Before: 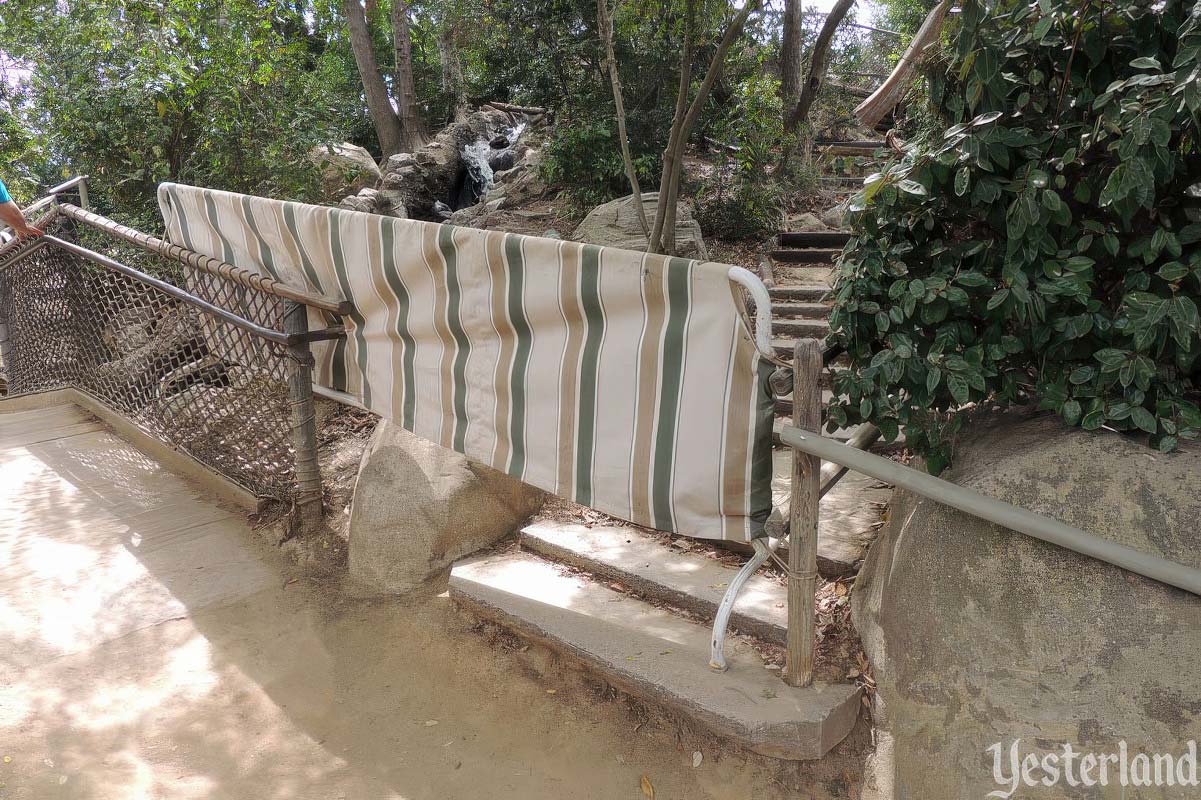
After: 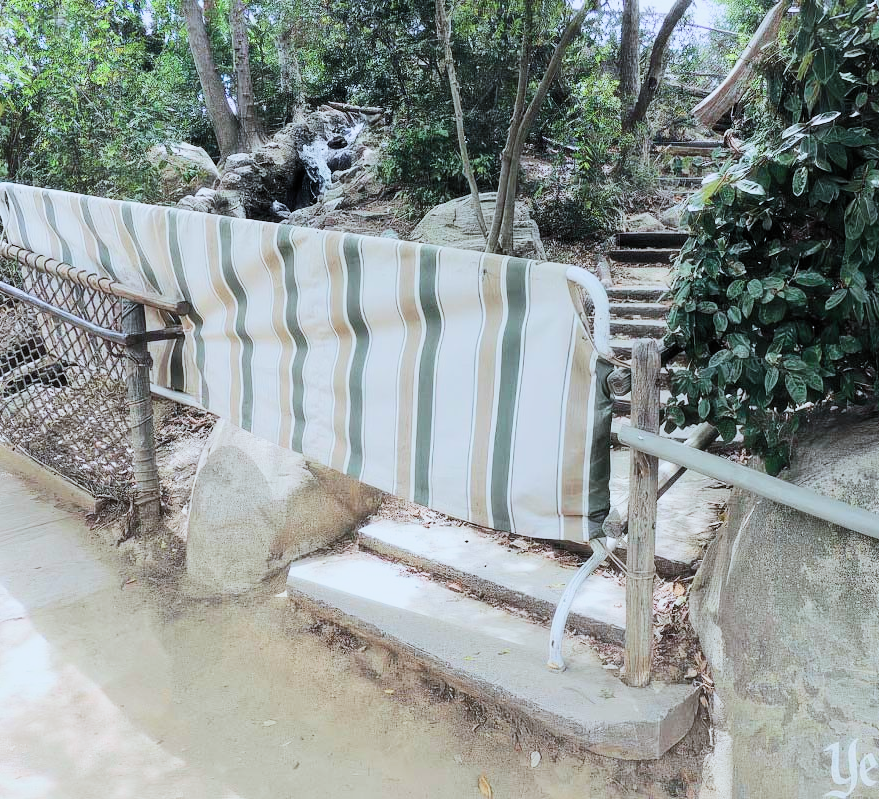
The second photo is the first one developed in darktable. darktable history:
crop: left 13.552%, top 0%, right 13.229%
color calibration: x 0.382, y 0.371, temperature 3909.2 K
contrast brightness saturation: contrast 0.235, brightness 0.085
exposure: exposure 0.753 EV, compensate highlight preservation false
filmic rgb: black relative exposure -7.22 EV, white relative exposure 5.34 EV, hardness 3.02, color science v5 (2021), contrast in shadows safe, contrast in highlights safe
